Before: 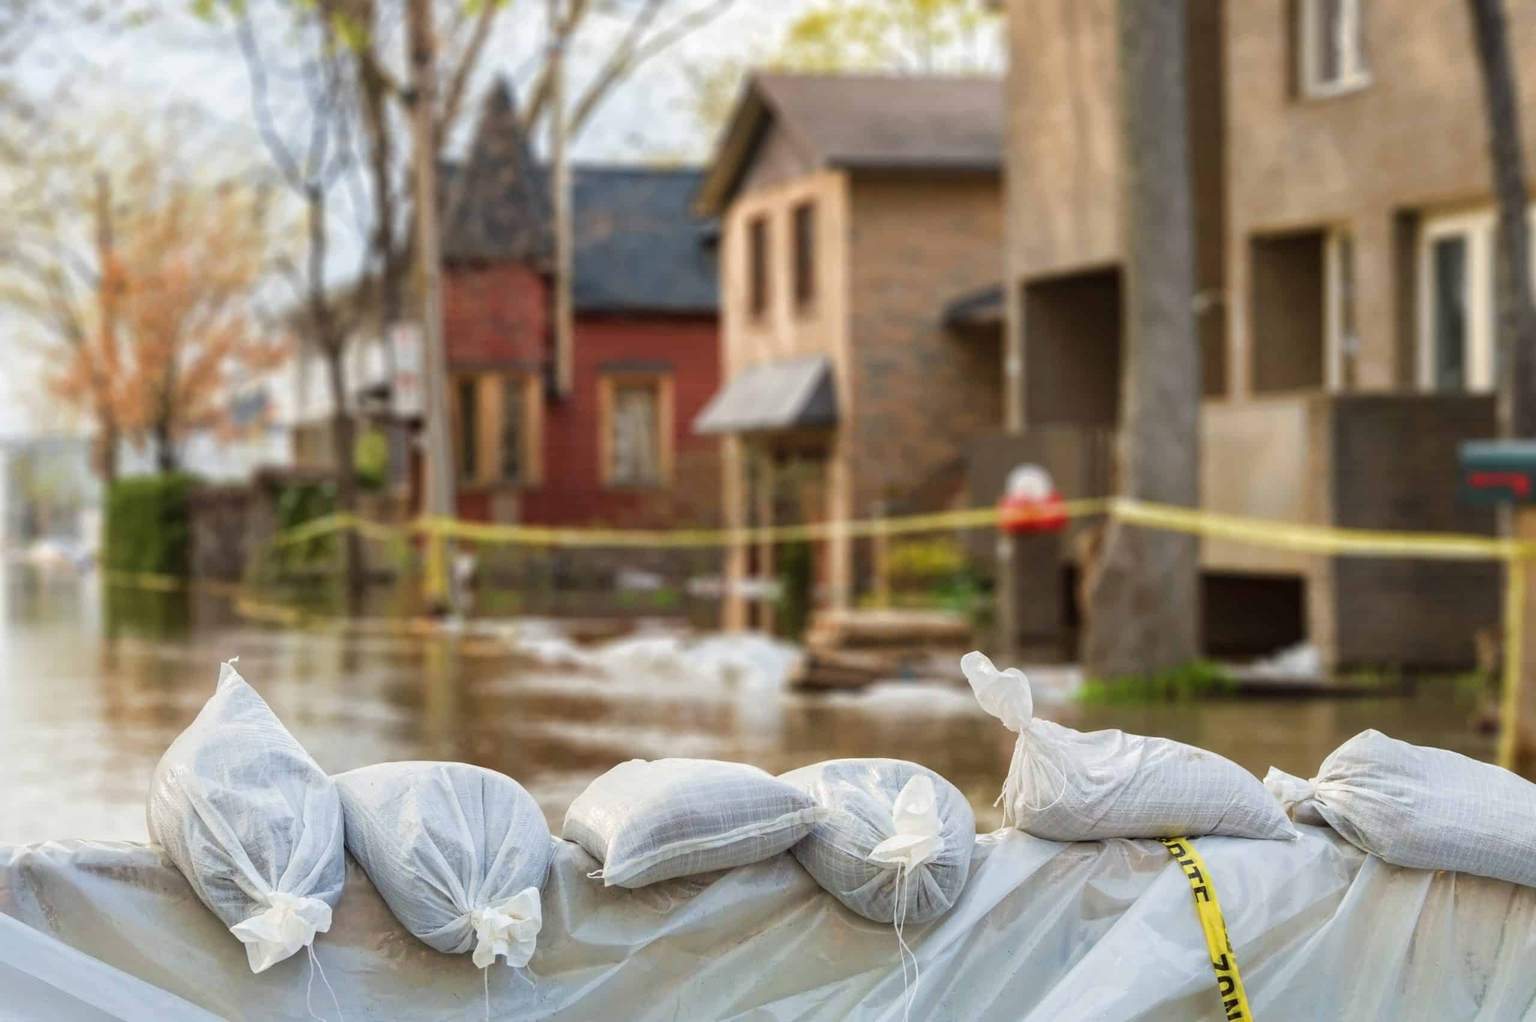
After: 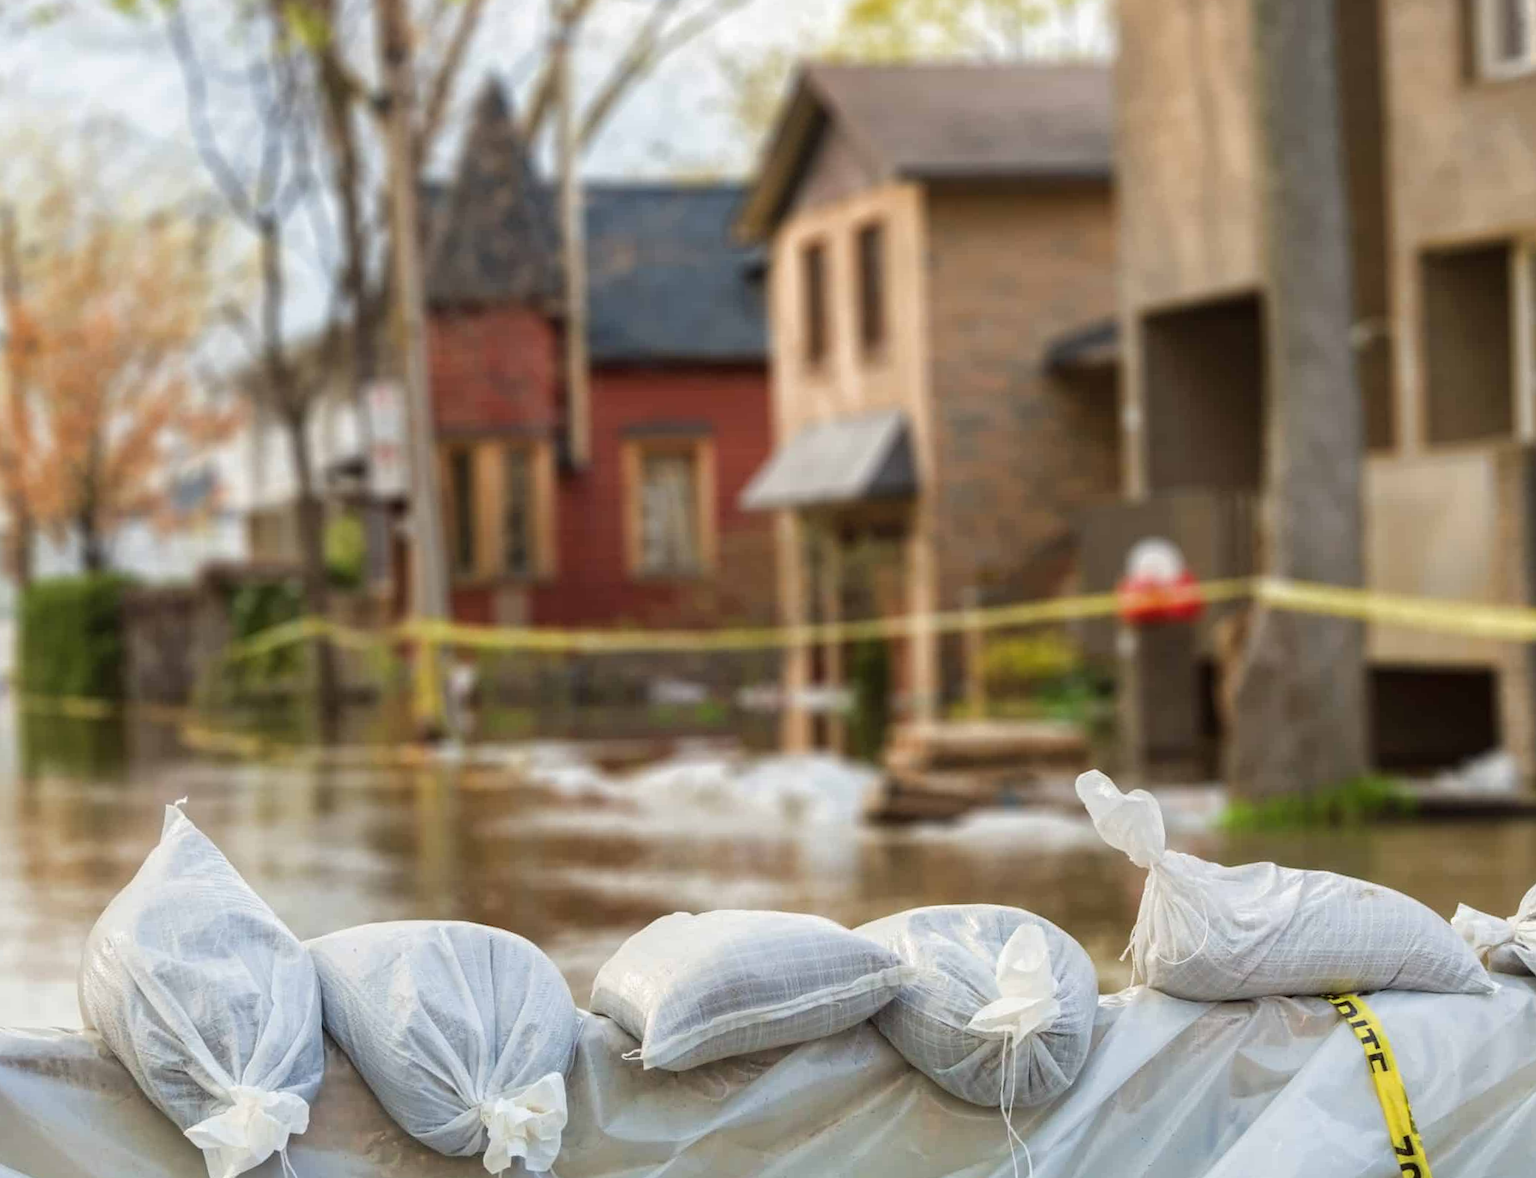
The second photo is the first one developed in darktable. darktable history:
color correction: highlights b* 0.059
crop and rotate: angle 1.3°, left 4.386%, top 0.439%, right 11.573%, bottom 2.688%
